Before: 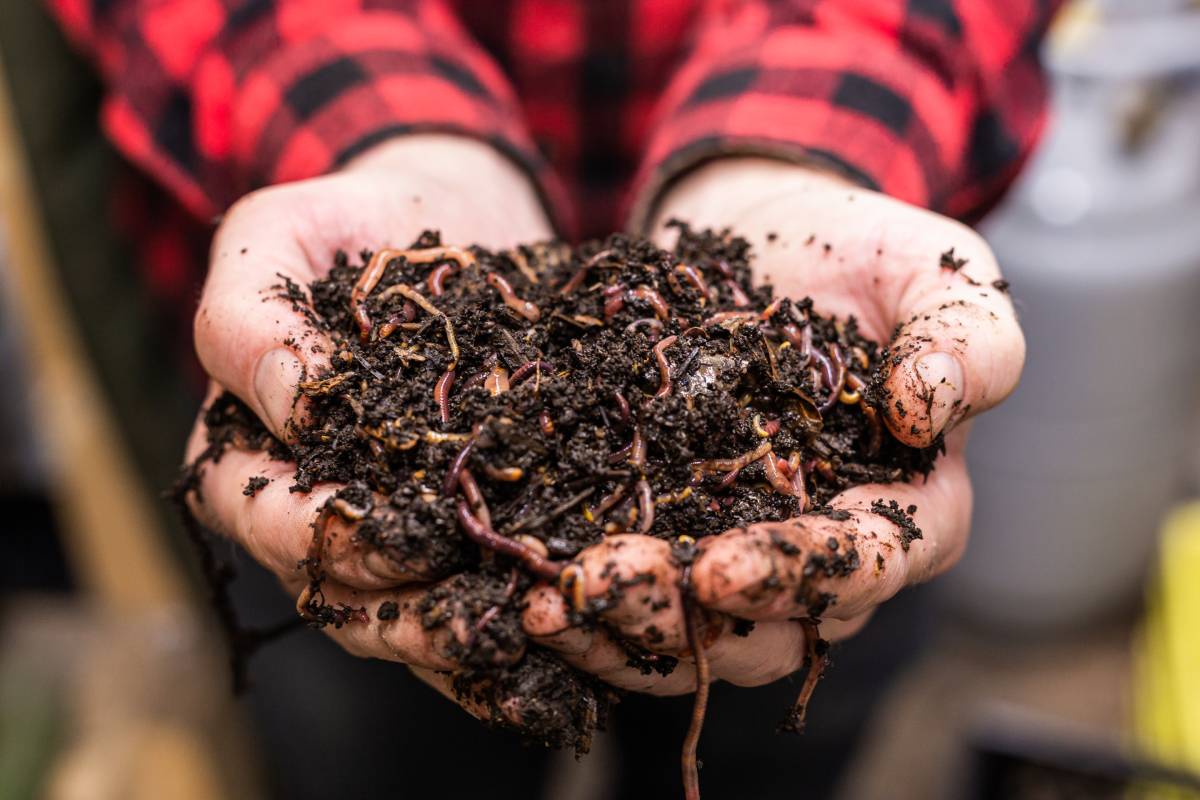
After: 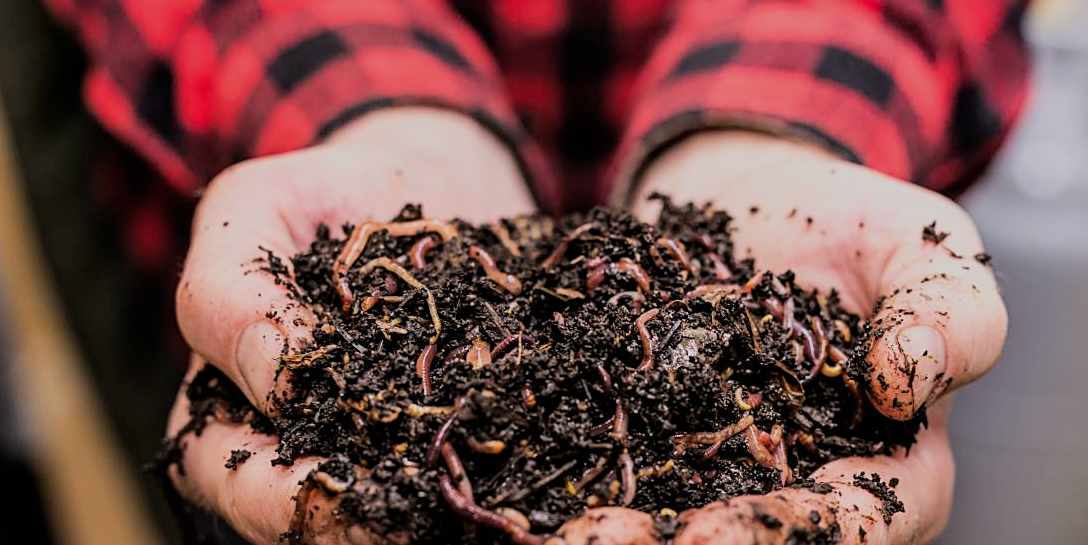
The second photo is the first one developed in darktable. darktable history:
filmic rgb: black relative exposure -8.51 EV, white relative exposure 5.52 EV, threshold 2.99 EV, hardness 3.39, contrast 1.015, color science v6 (2022), iterations of high-quality reconstruction 0, enable highlight reconstruction true
crop: left 1.519%, top 3.397%, right 7.771%, bottom 28.449%
sharpen: on, module defaults
